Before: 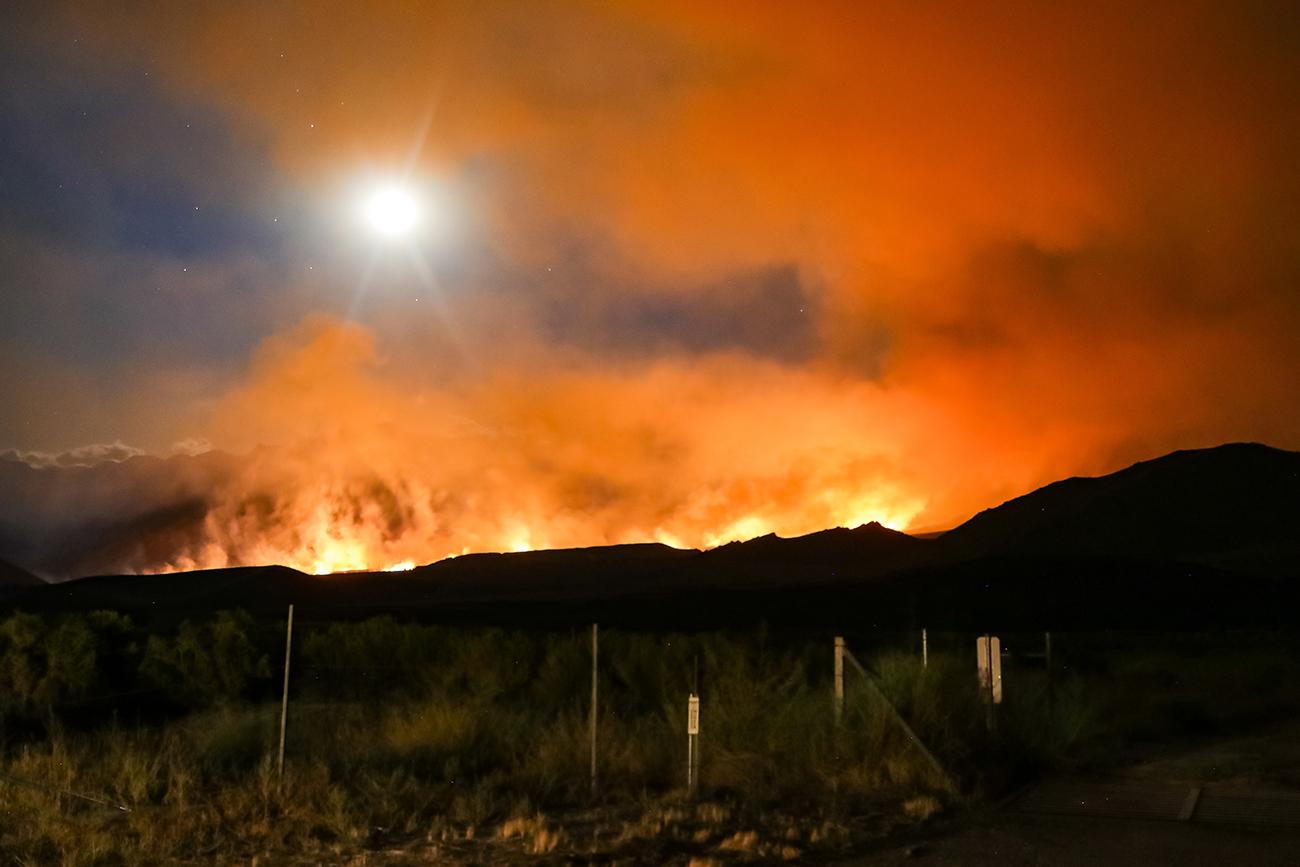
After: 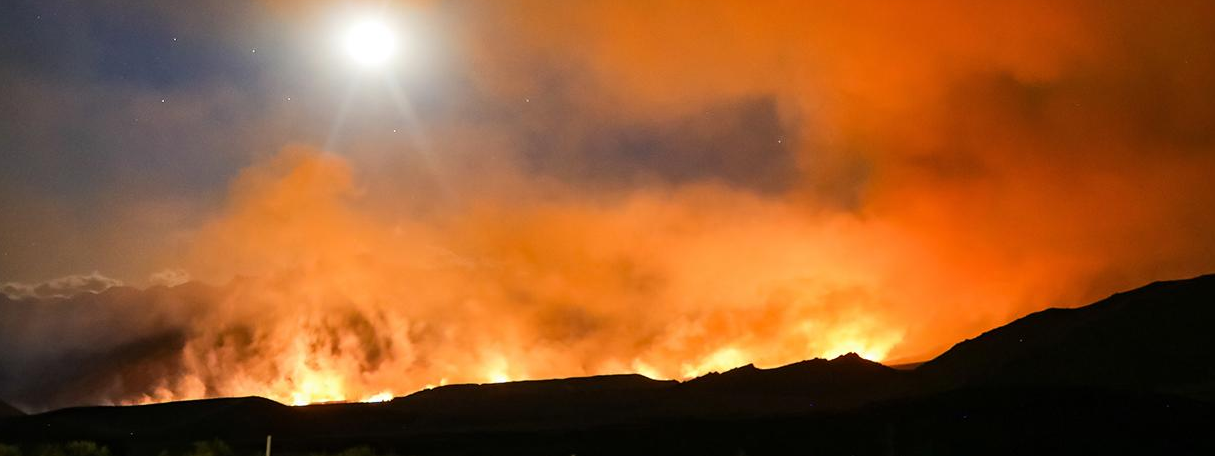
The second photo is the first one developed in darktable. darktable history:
crop: left 1.759%, top 19.586%, right 4.772%, bottom 27.812%
